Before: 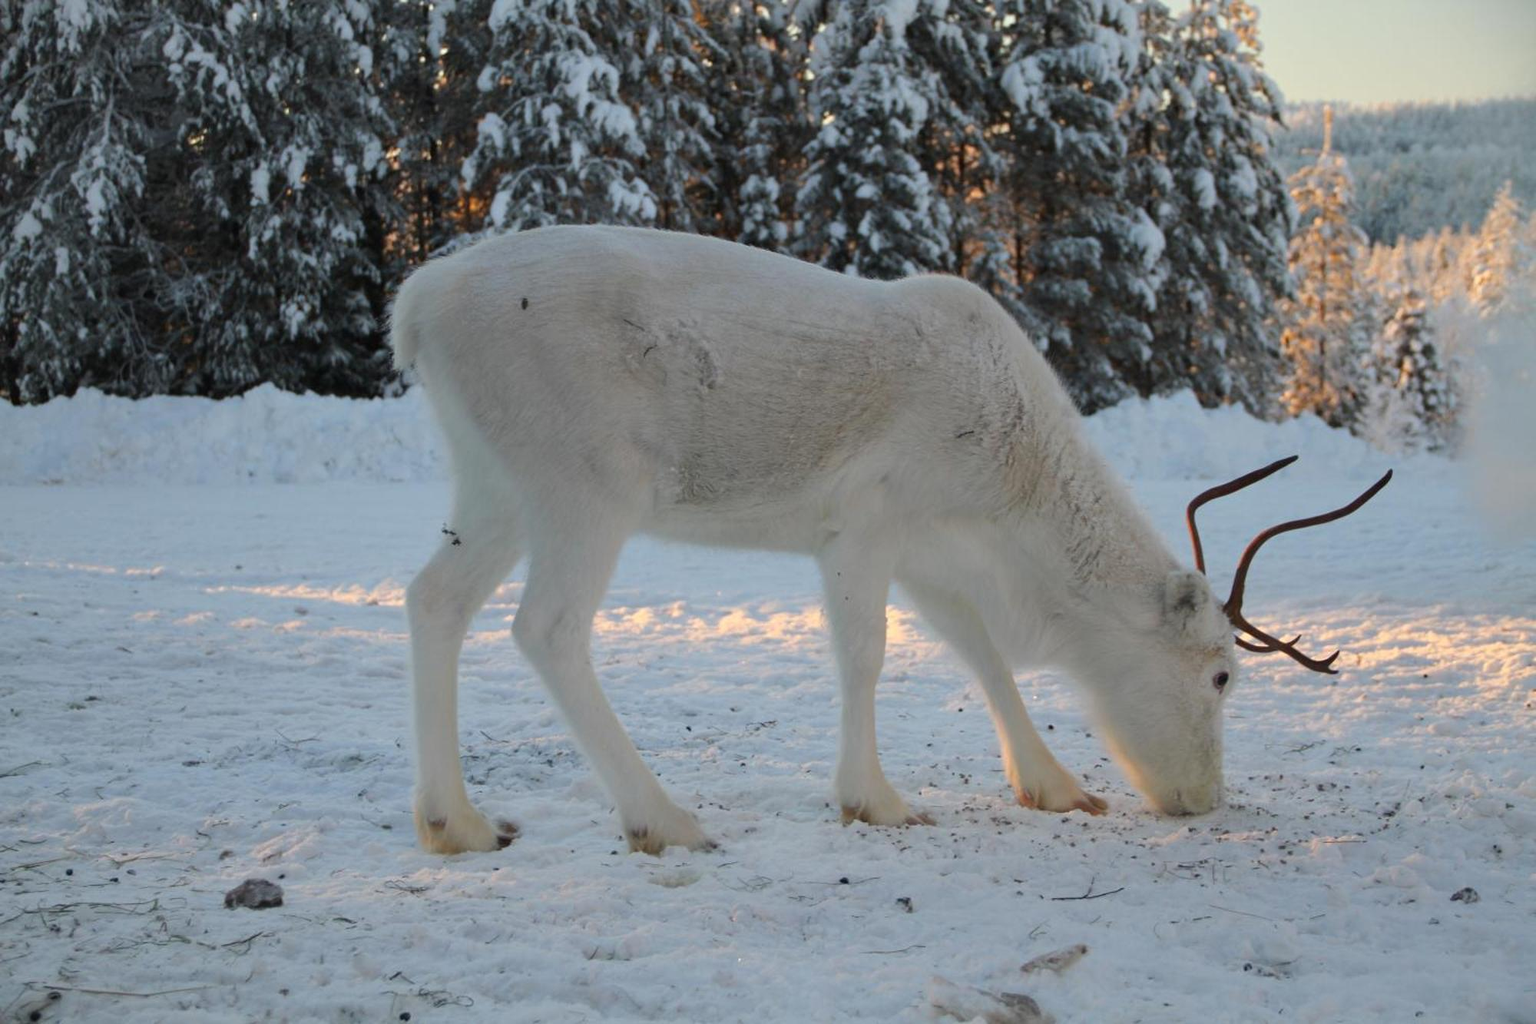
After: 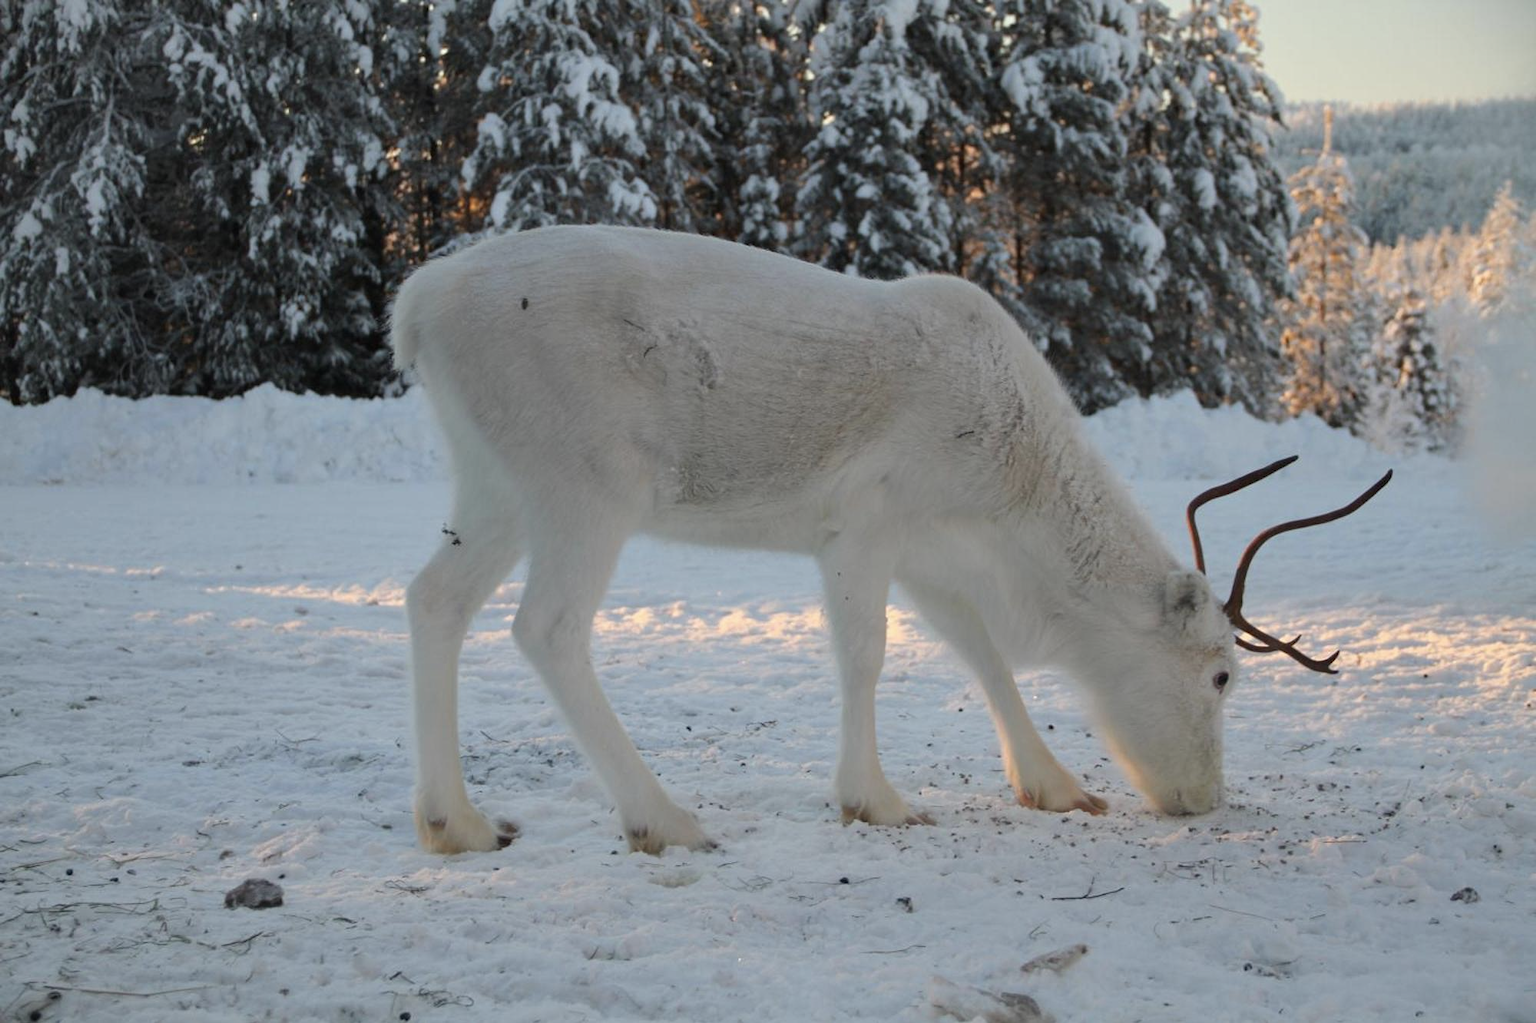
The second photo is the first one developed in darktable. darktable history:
color correction: highlights b* 0.051, saturation 0.812
